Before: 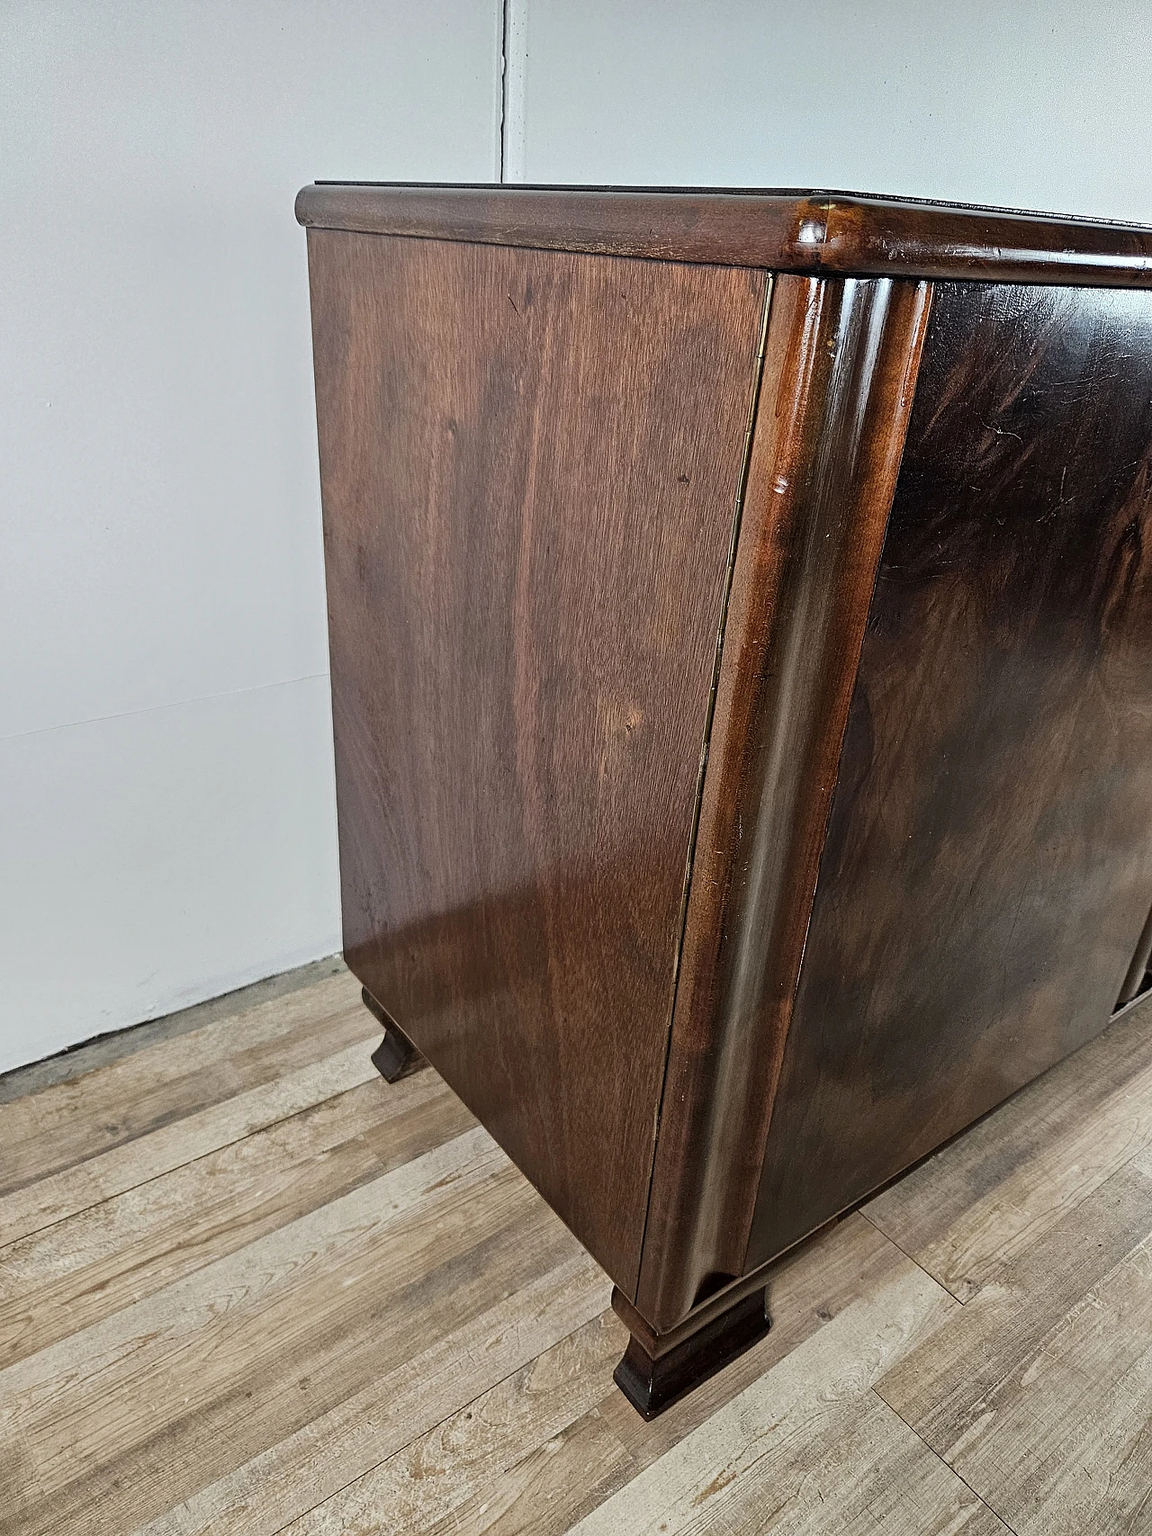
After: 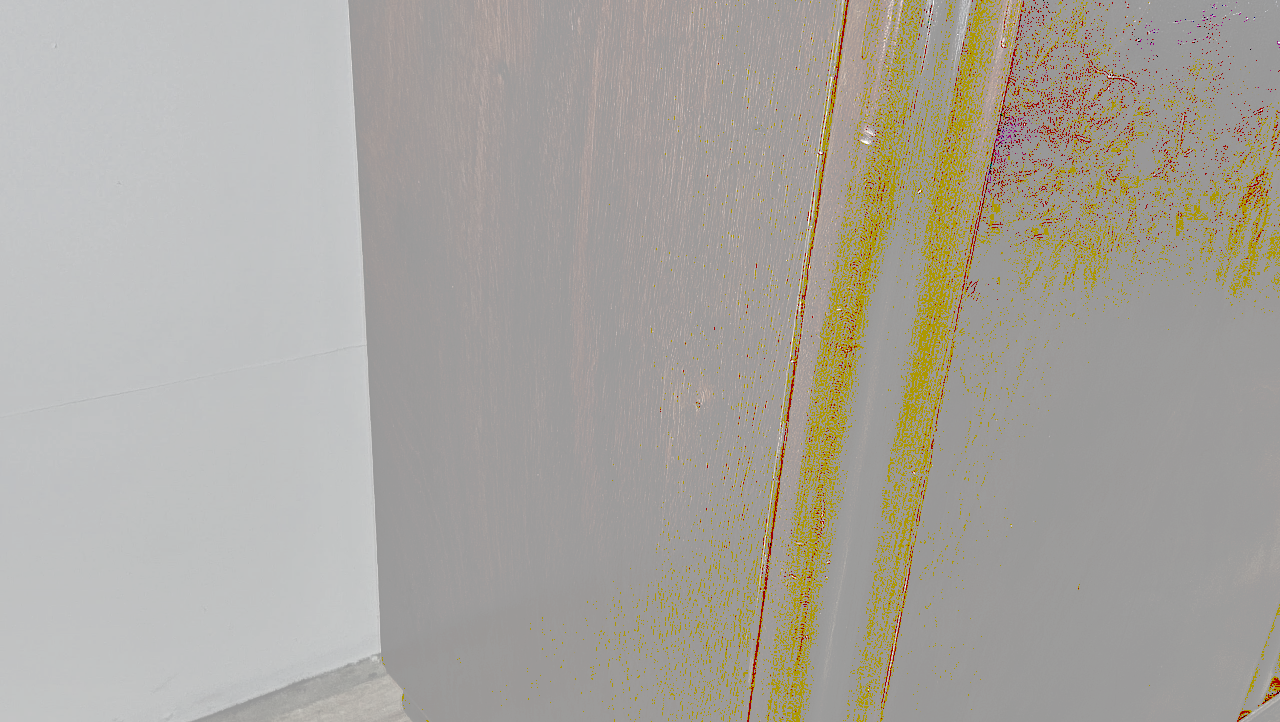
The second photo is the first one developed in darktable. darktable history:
crop and rotate: top 23.68%, bottom 33.986%
tone curve: curves: ch0 [(0, 0) (0.003, 0.626) (0.011, 0.626) (0.025, 0.63) (0.044, 0.631) (0.069, 0.632) (0.1, 0.636) (0.136, 0.637) (0.177, 0.641) (0.224, 0.642) (0.277, 0.646) (0.335, 0.649) (0.399, 0.661) (0.468, 0.679) (0.543, 0.702) (0.623, 0.732) (0.709, 0.769) (0.801, 0.804) (0.898, 0.847) (1, 1)], preserve colors none
contrast brightness saturation: contrast 0.066, brightness -0.137, saturation 0.113
local contrast: mode bilateral grid, contrast 20, coarseness 50, detail 119%, midtone range 0.2
color zones: curves: ch0 [(0, 0.5) (0.125, 0.4) (0.25, 0.5) (0.375, 0.4) (0.5, 0.4) (0.625, 0.35) (0.75, 0.35) (0.875, 0.5)]; ch1 [(0, 0.35) (0.125, 0.45) (0.25, 0.35) (0.375, 0.35) (0.5, 0.35) (0.625, 0.35) (0.75, 0.45) (0.875, 0.35)]; ch2 [(0, 0.6) (0.125, 0.5) (0.25, 0.5) (0.375, 0.6) (0.5, 0.6) (0.625, 0.5) (0.75, 0.5) (0.875, 0.5)]
